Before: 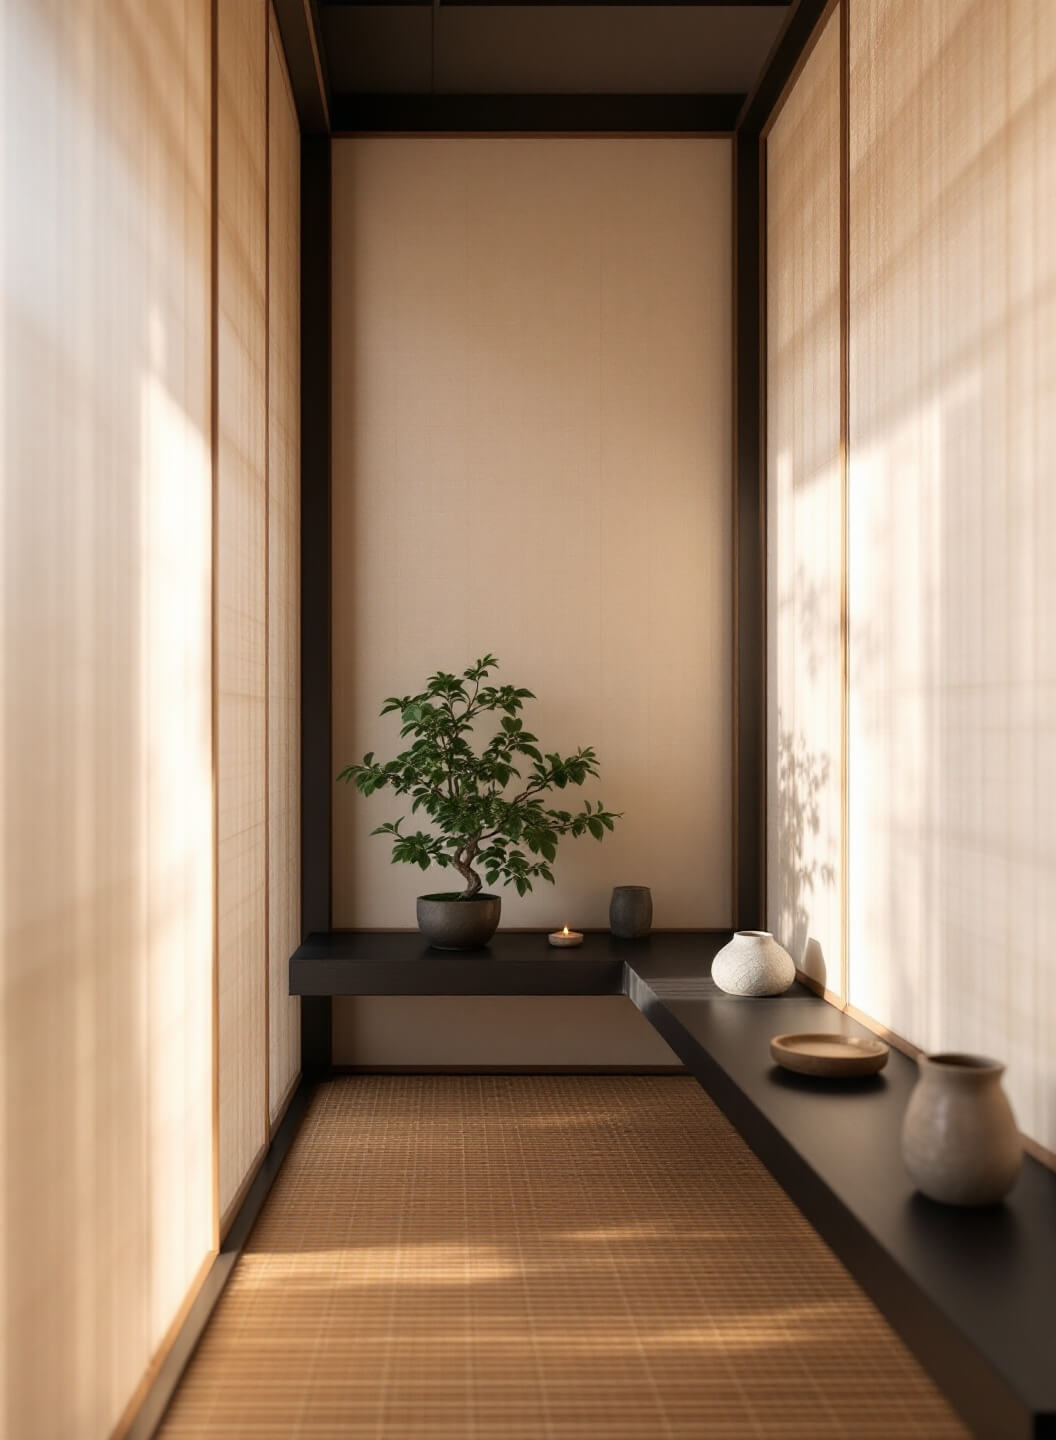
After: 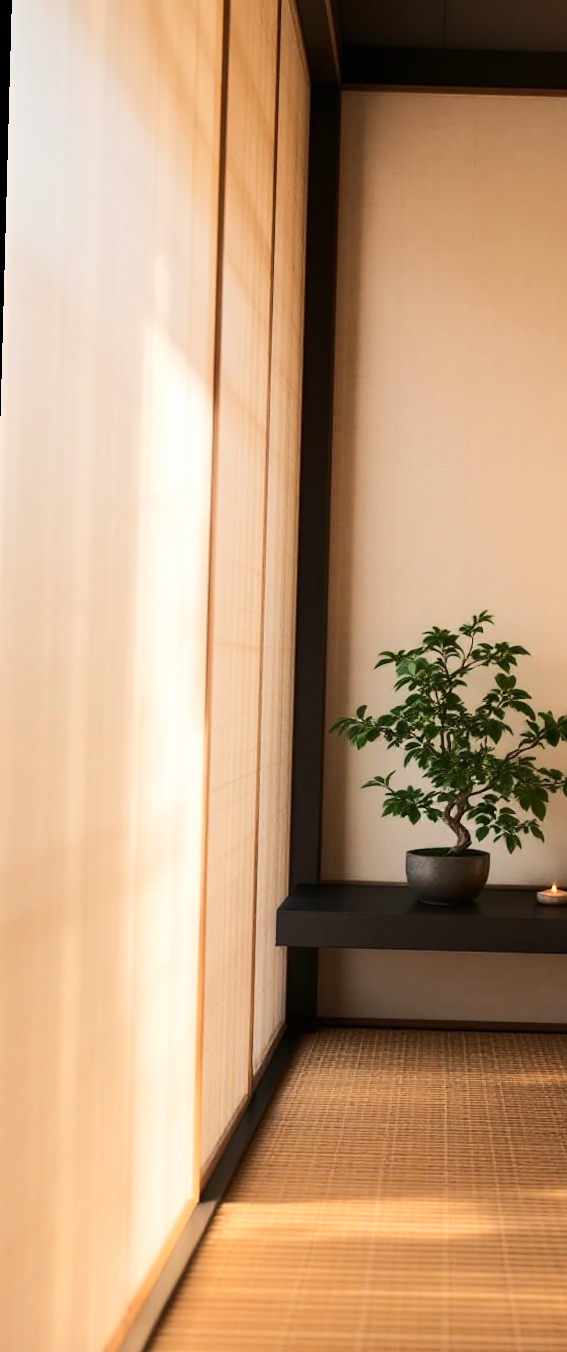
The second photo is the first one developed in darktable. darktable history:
rgb curve: curves: ch0 [(0, 0) (0.284, 0.292) (0.505, 0.644) (1, 1)], compensate middle gray true
crop: left 0.587%, right 45.588%, bottom 0.086%
rotate and perspective: rotation 1.57°, crop left 0.018, crop right 0.982, crop top 0.039, crop bottom 0.961
contrast brightness saturation: contrast 0.04, saturation 0.16
